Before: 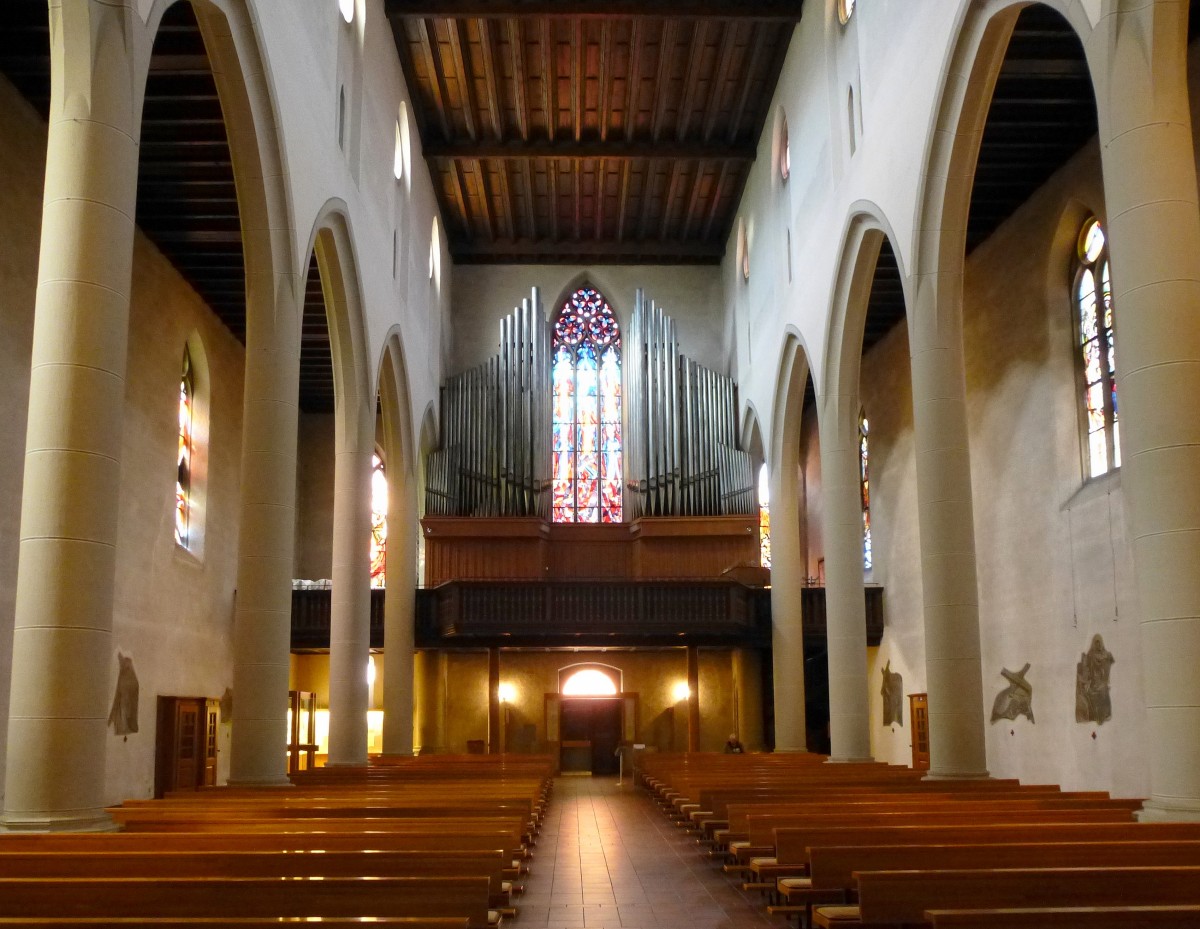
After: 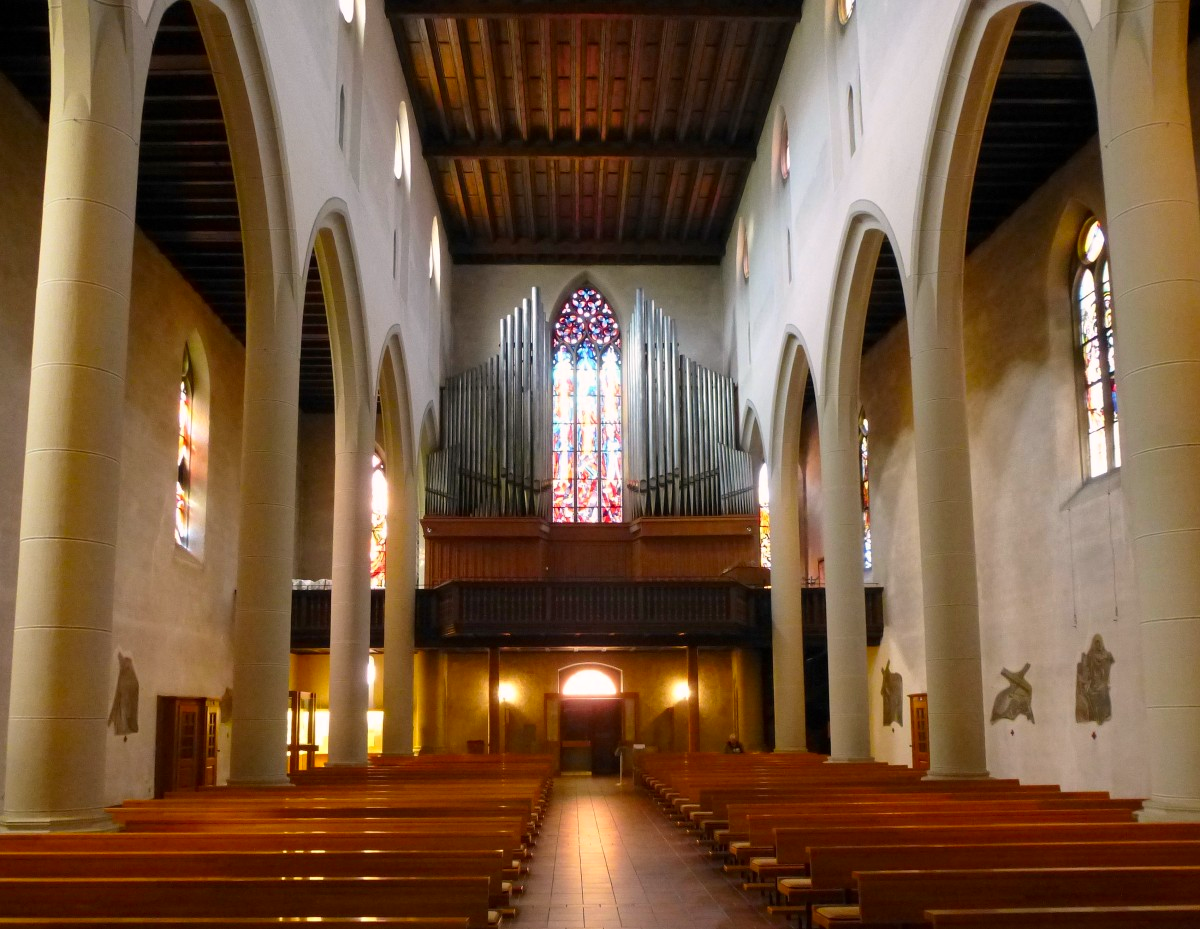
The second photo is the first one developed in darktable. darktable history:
color correction: highlights a* 3.22, highlights b* 1.67, saturation 1.16
